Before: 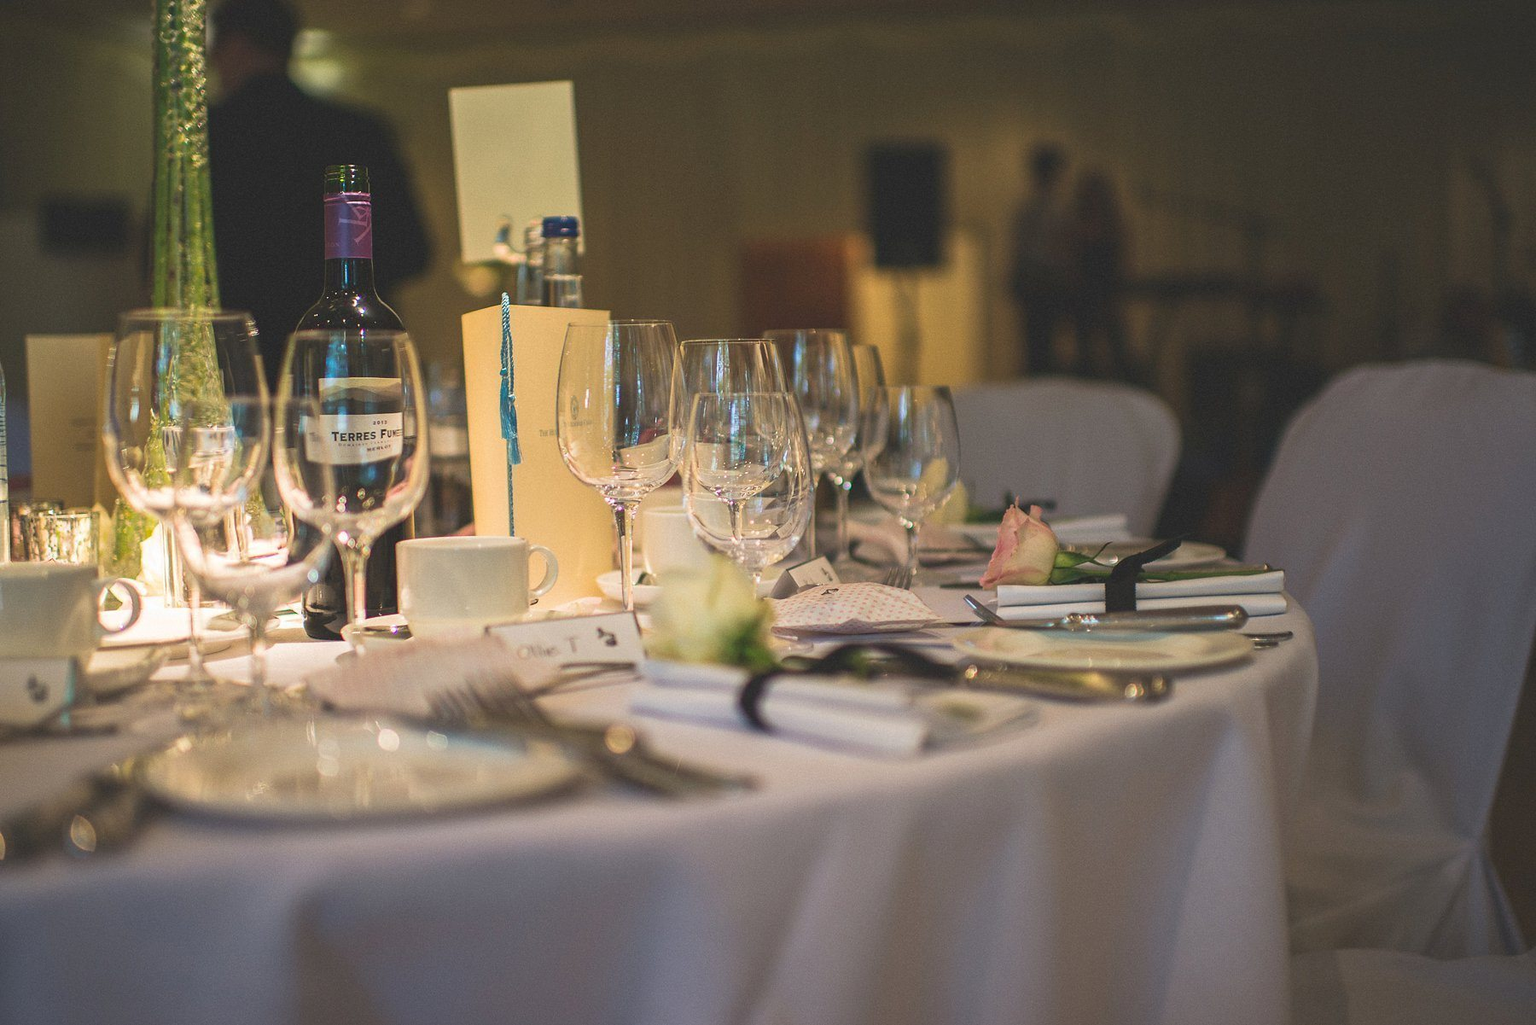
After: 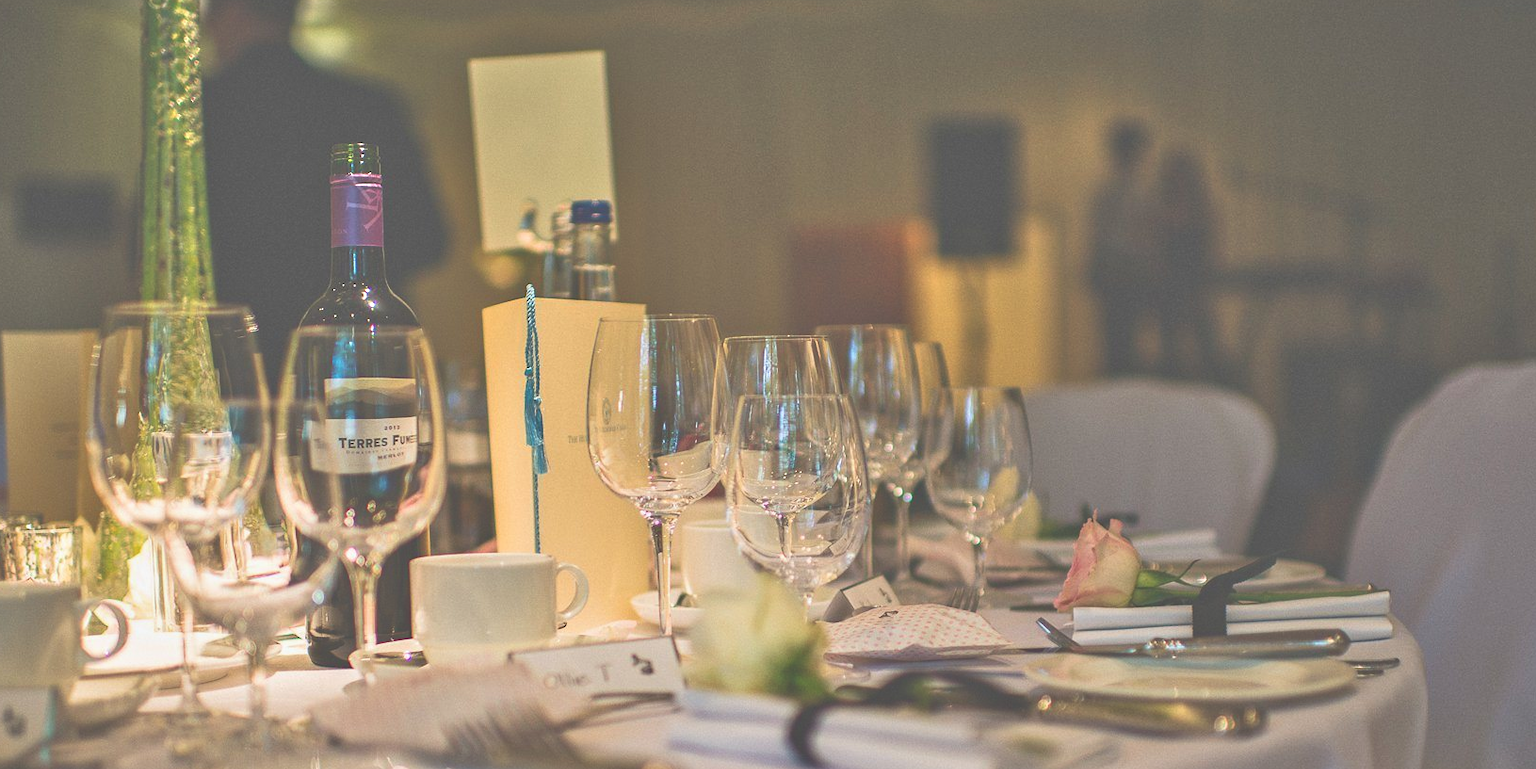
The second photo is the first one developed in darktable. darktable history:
tone equalizer: -7 EV 0.157 EV, -6 EV 0.59 EV, -5 EV 1.12 EV, -4 EV 1.37 EV, -3 EV 1.18 EV, -2 EV 0.6 EV, -1 EV 0.161 EV
crop: left 1.622%, top 3.454%, right 7.713%, bottom 28.457%
contrast brightness saturation: contrast 0.083, saturation 0.021
exposure: black level correction -0.026, exposure -0.12 EV, compensate highlight preservation false
